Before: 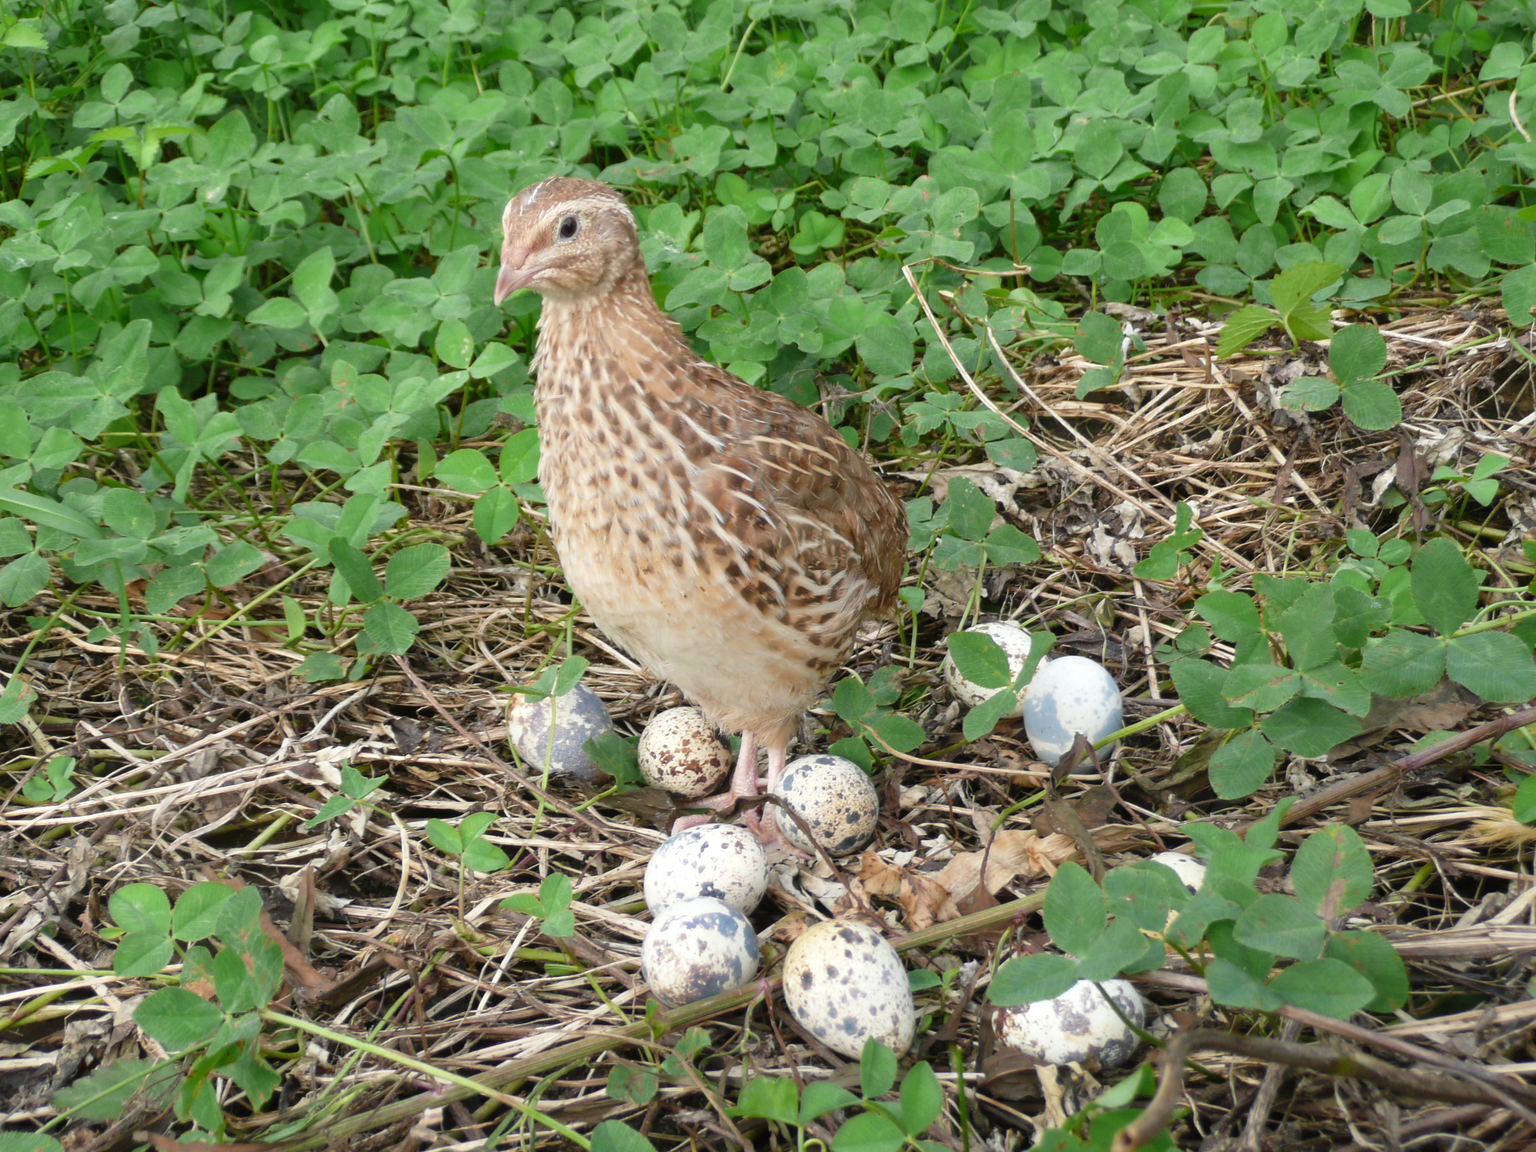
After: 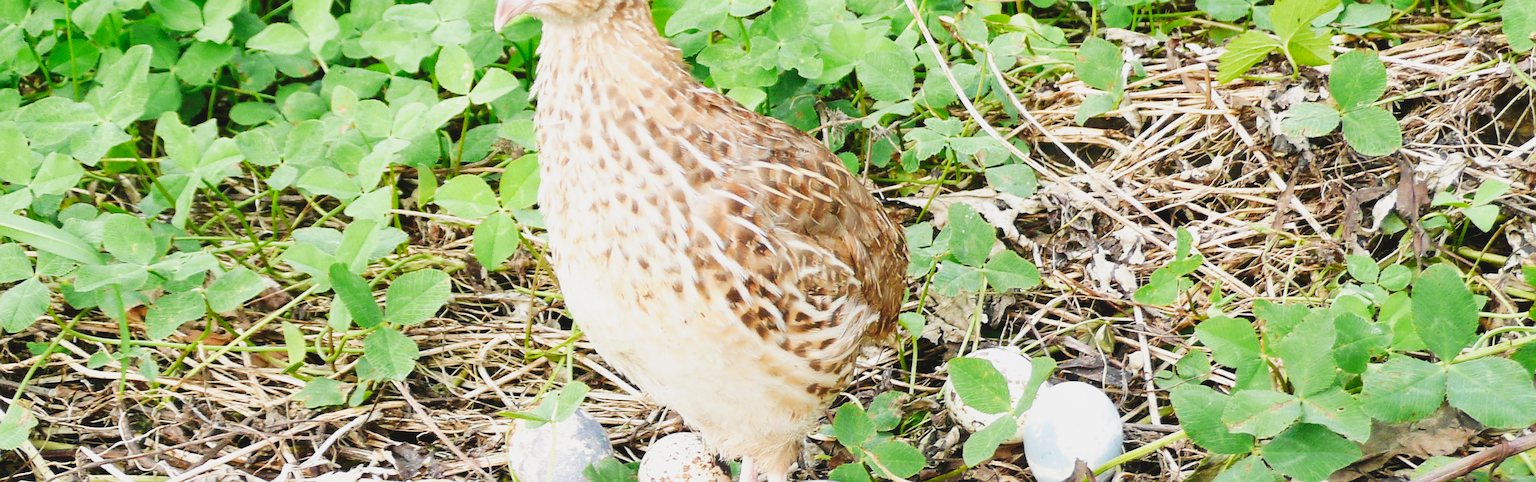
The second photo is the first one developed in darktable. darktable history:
base curve: curves: ch0 [(0, 0) (0.007, 0.004) (0.027, 0.03) (0.046, 0.07) (0.207, 0.54) (0.442, 0.872) (0.673, 0.972) (1, 1)], preserve colors none
sharpen: on, module defaults
crop and rotate: top 23.84%, bottom 34.294%
contrast brightness saturation: contrast -0.1, saturation -0.1
